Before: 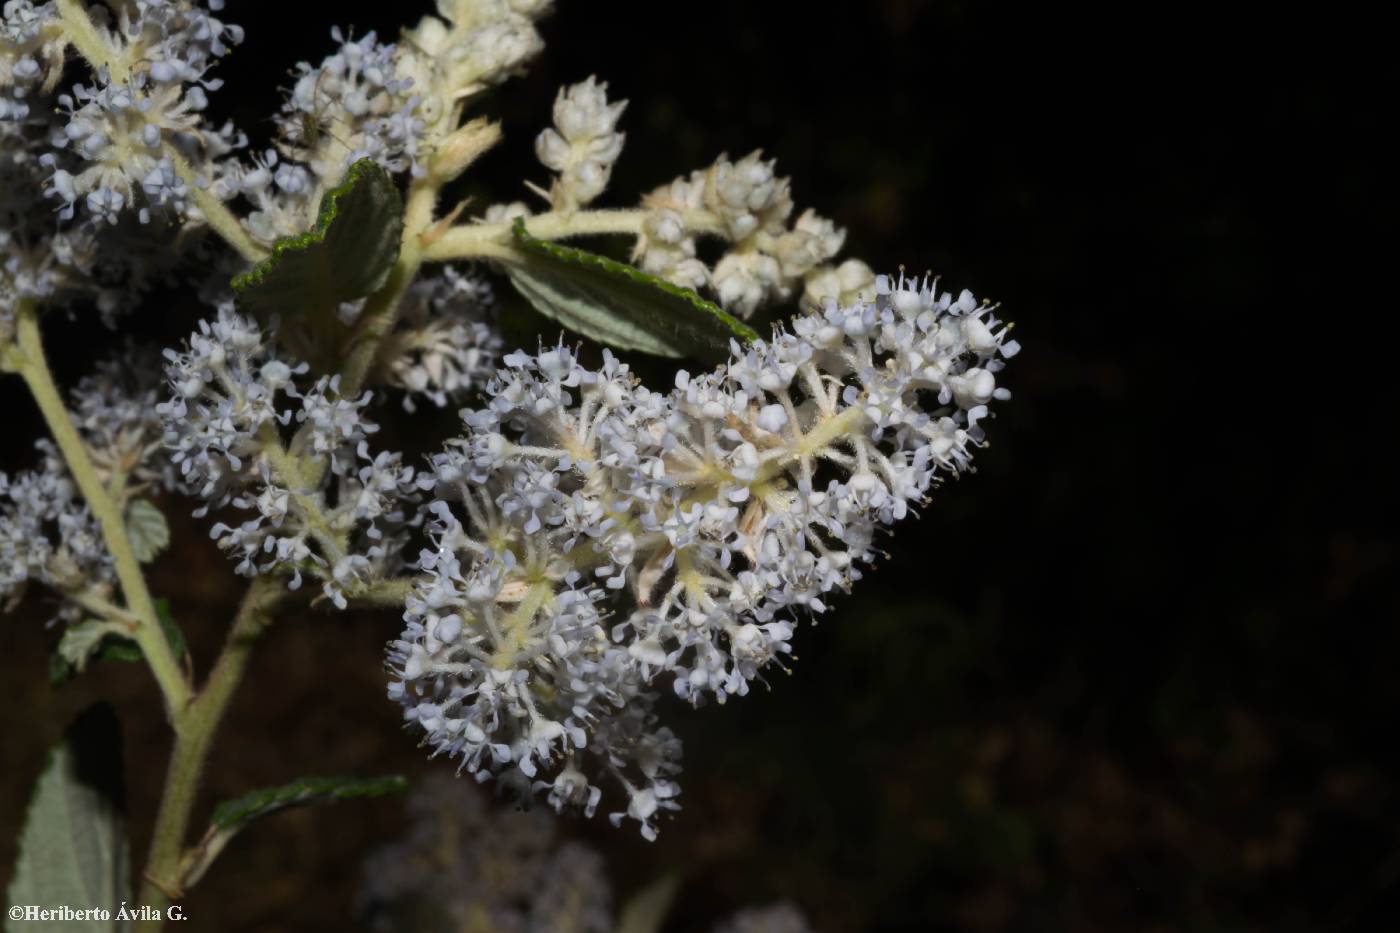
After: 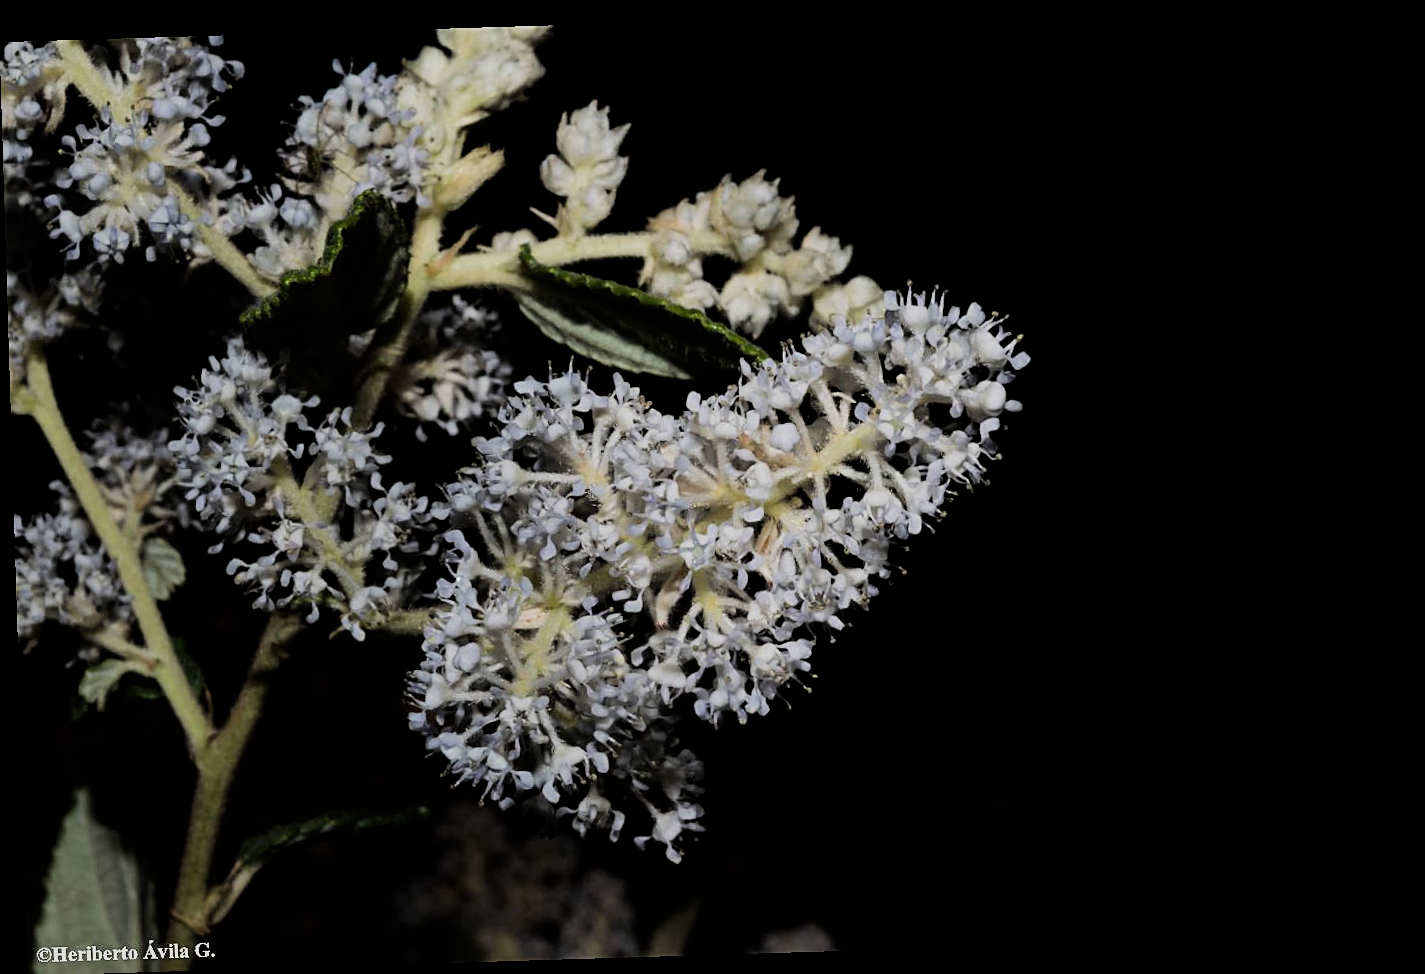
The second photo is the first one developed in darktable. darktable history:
sharpen: on, module defaults
rotate and perspective: rotation -1.75°, automatic cropping off
filmic rgb: black relative exposure -5 EV, hardness 2.88, contrast 1.3, highlights saturation mix -30%
crop and rotate: left 0.126%
contrast brightness saturation: saturation -0.05
